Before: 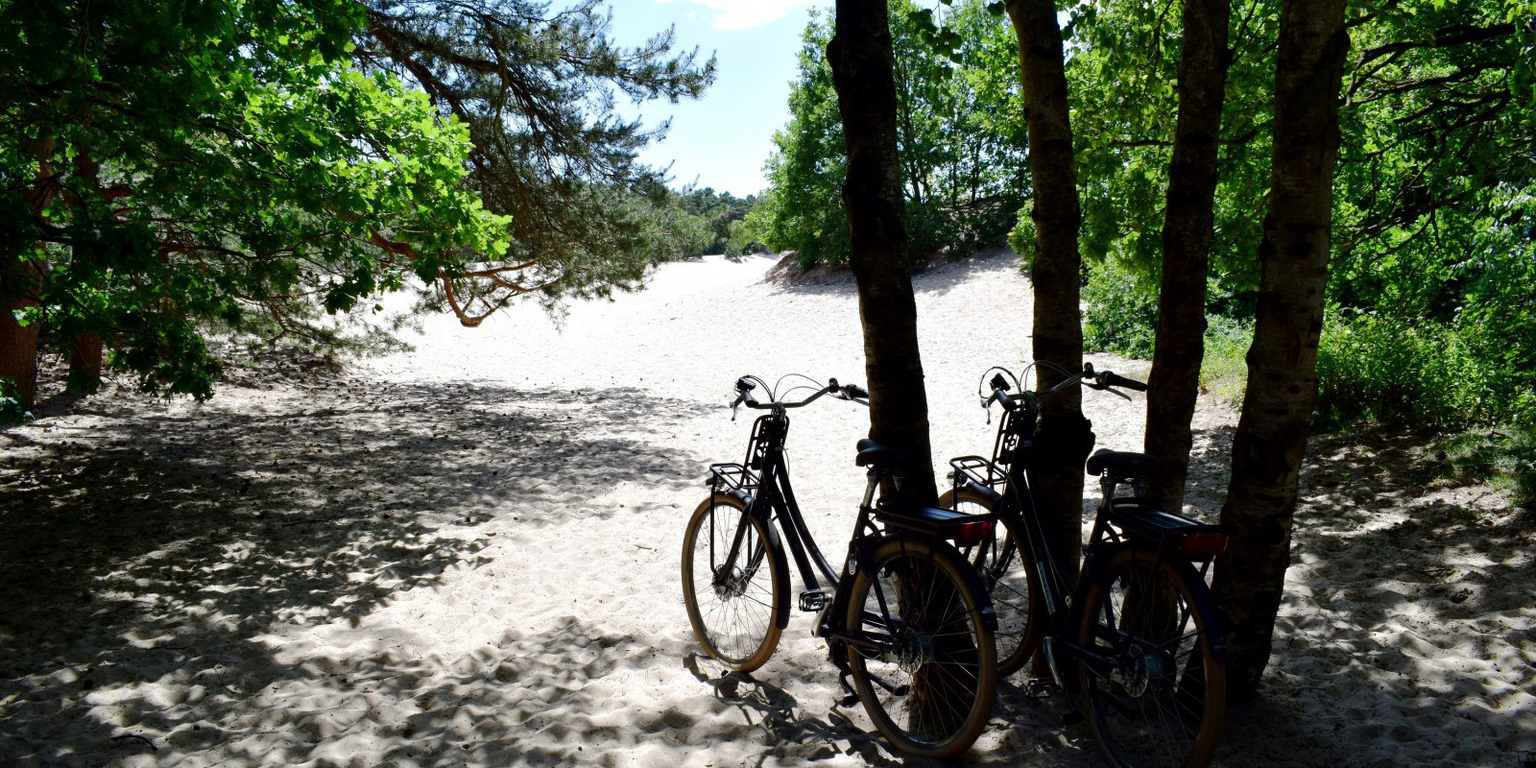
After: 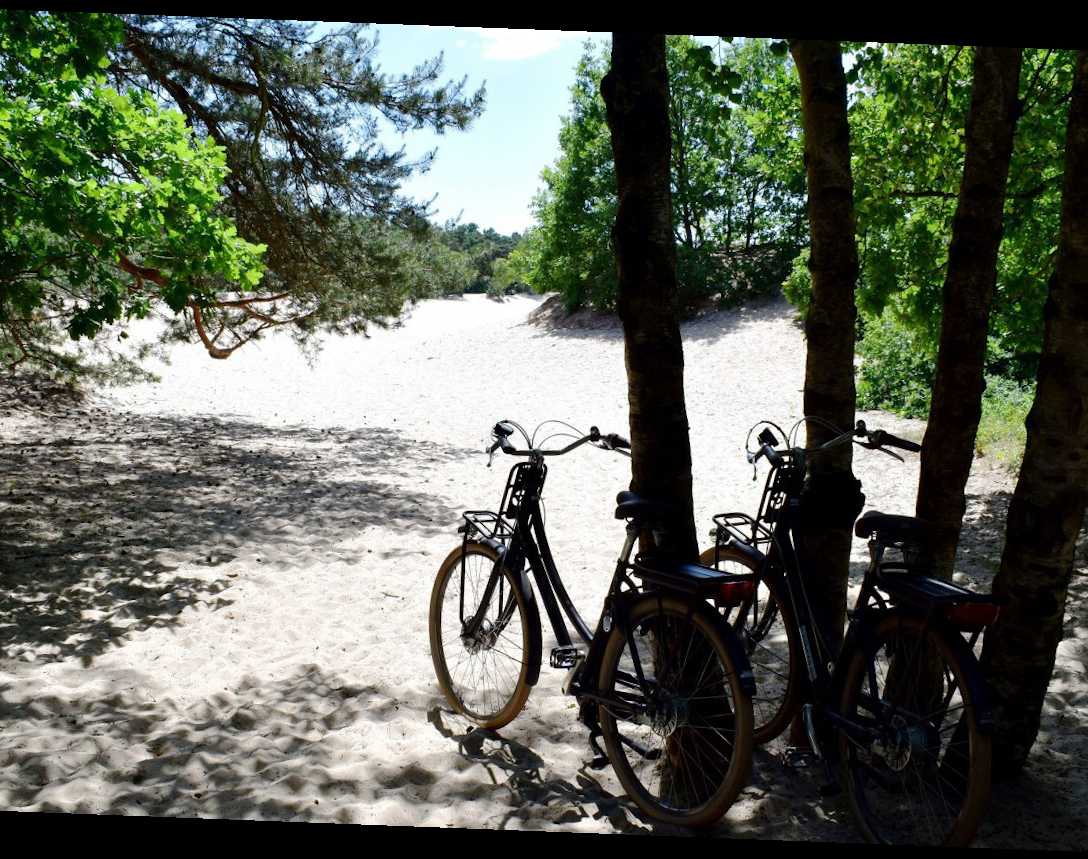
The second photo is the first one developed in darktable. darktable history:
crop and rotate: left 17.732%, right 15.423%
rotate and perspective: rotation 2.17°, automatic cropping off
